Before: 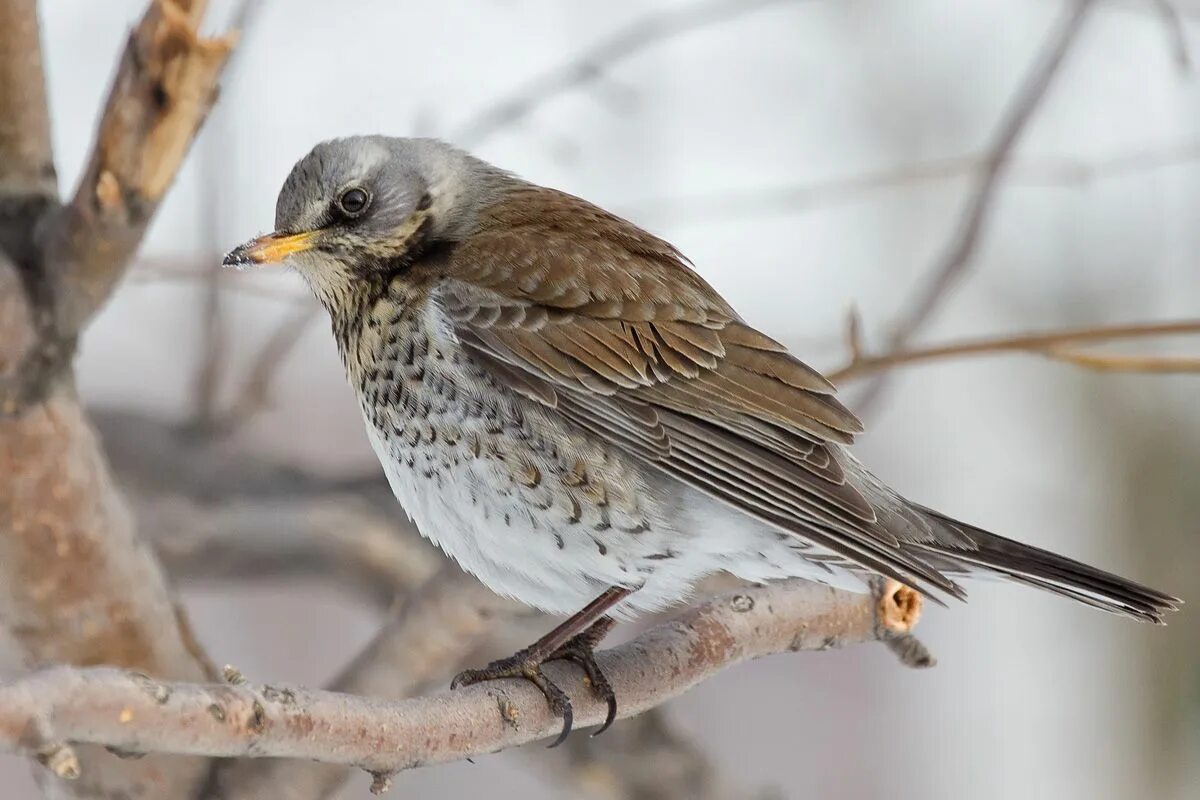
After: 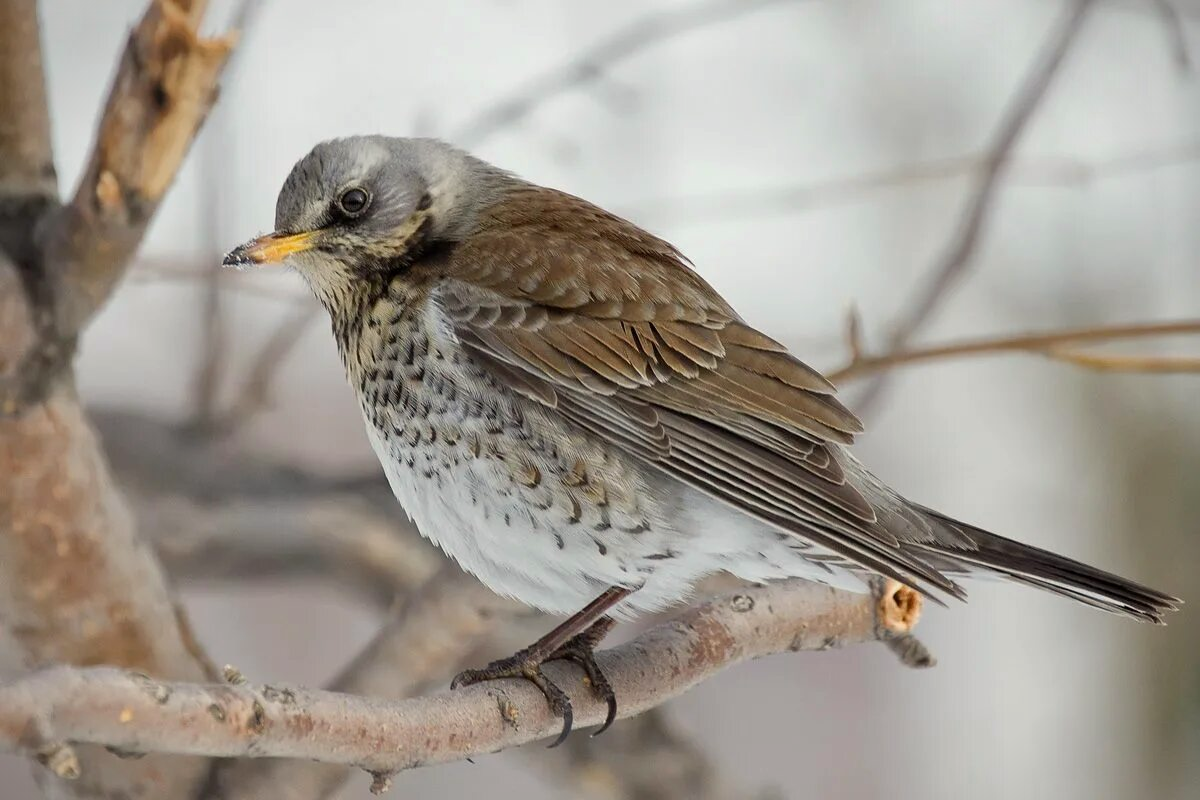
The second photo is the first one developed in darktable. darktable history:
vignetting: fall-off start 97.18%, brightness -0.596, saturation -0.002, width/height ratio 1.182
exposure: black level correction 0.001, exposure -0.122 EV, compensate highlight preservation false
color correction: highlights b* 3
